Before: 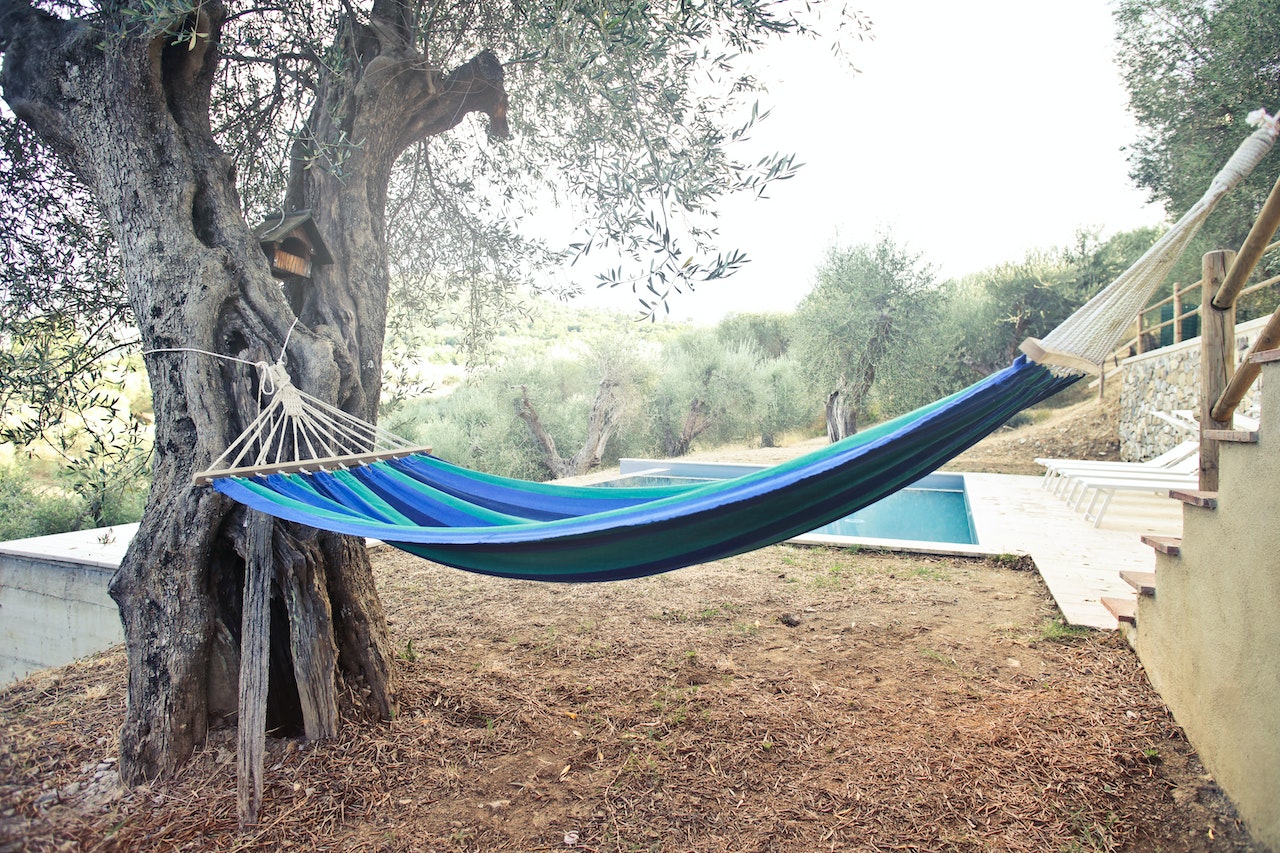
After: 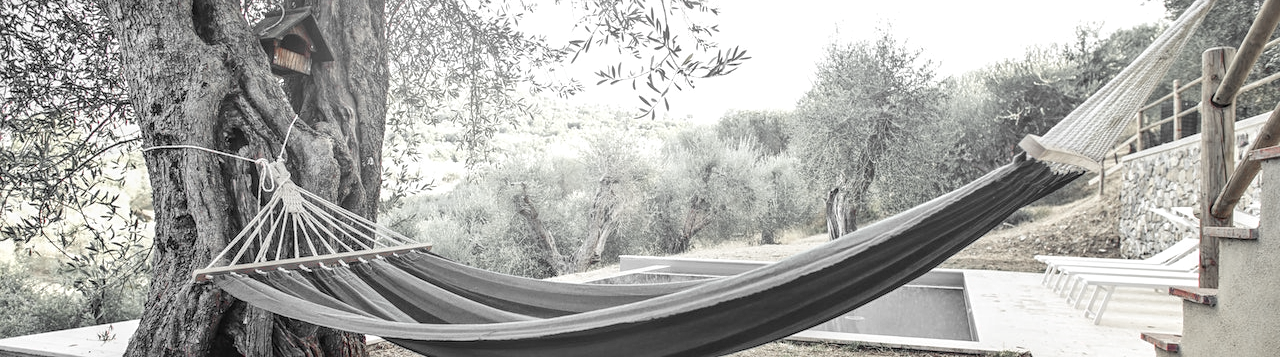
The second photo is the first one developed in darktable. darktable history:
crop and rotate: top 23.84%, bottom 34.294%
local contrast: highlights 0%, shadows 0%, detail 133%
color zones: curves: ch1 [(0, 0.831) (0.08, 0.771) (0.157, 0.268) (0.241, 0.207) (0.562, -0.005) (0.714, -0.013) (0.876, 0.01) (1, 0.831)]
sharpen: amount 0.2
